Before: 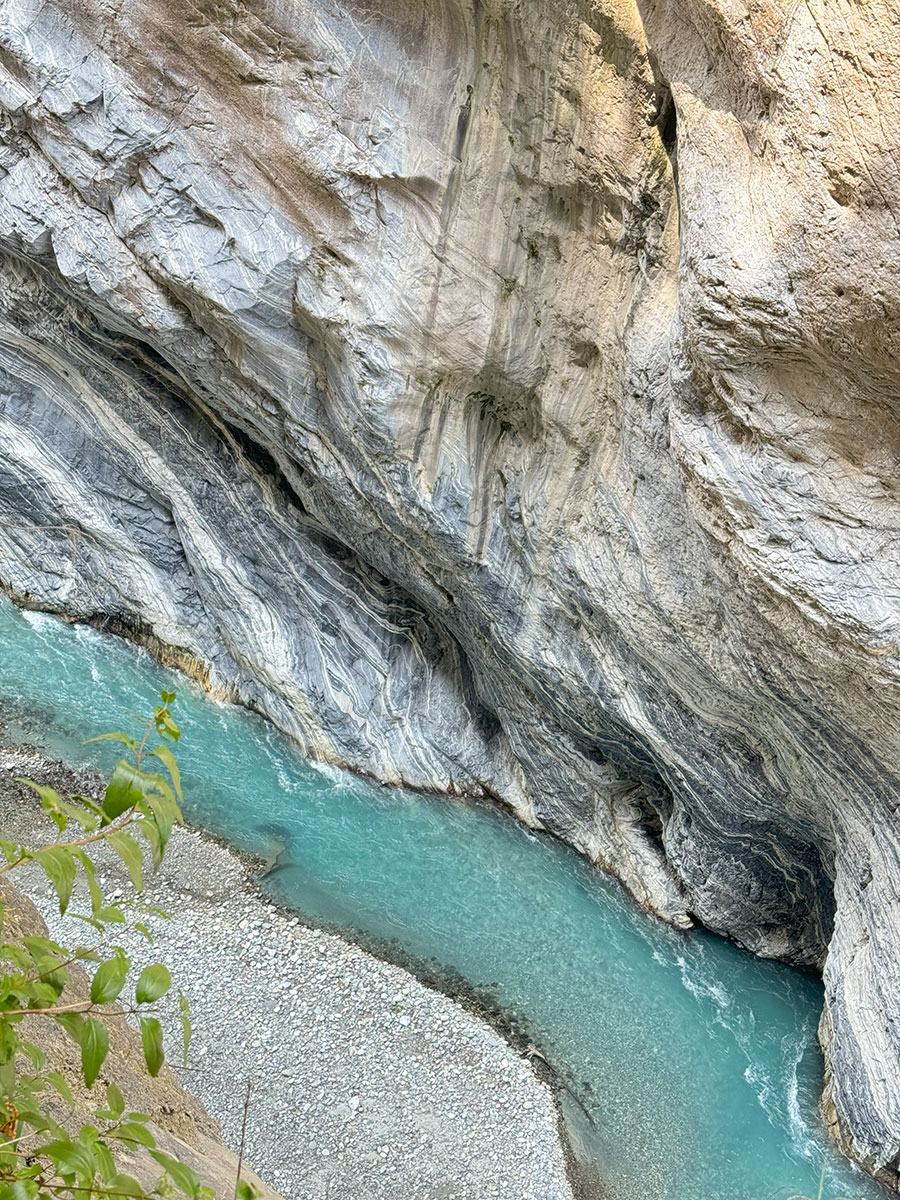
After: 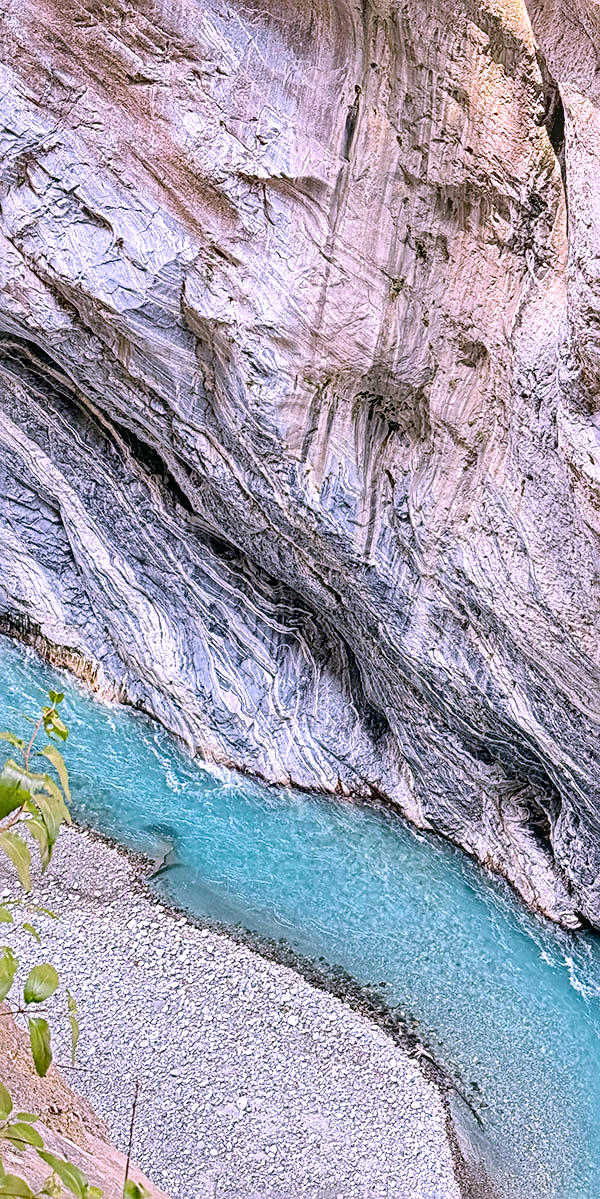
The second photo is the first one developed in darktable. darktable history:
sharpen: radius 2.634, amount 0.671
local contrast: on, module defaults
color correction: highlights a* 15.55, highlights b* -20.48
haze removal: strength 0.28, distance 0.257, compatibility mode true, adaptive false
tone curve: curves: ch0 [(0, 0.01) (0.052, 0.045) (0.136, 0.133) (0.29, 0.332) (0.453, 0.531) (0.676, 0.751) (0.89, 0.919) (1, 1)]; ch1 [(0, 0) (0.094, 0.081) (0.285, 0.299) (0.385, 0.403) (0.446, 0.443) (0.502, 0.5) (0.544, 0.552) (0.589, 0.612) (0.722, 0.728) (1, 1)]; ch2 [(0, 0) (0.257, 0.217) (0.43, 0.421) (0.498, 0.507) (0.531, 0.544) (0.56, 0.579) (0.625, 0.642) (1, 1)], color space Lab, linked channels, preserve colors none
crop and rotate: left 12.526%, right 20.8%
